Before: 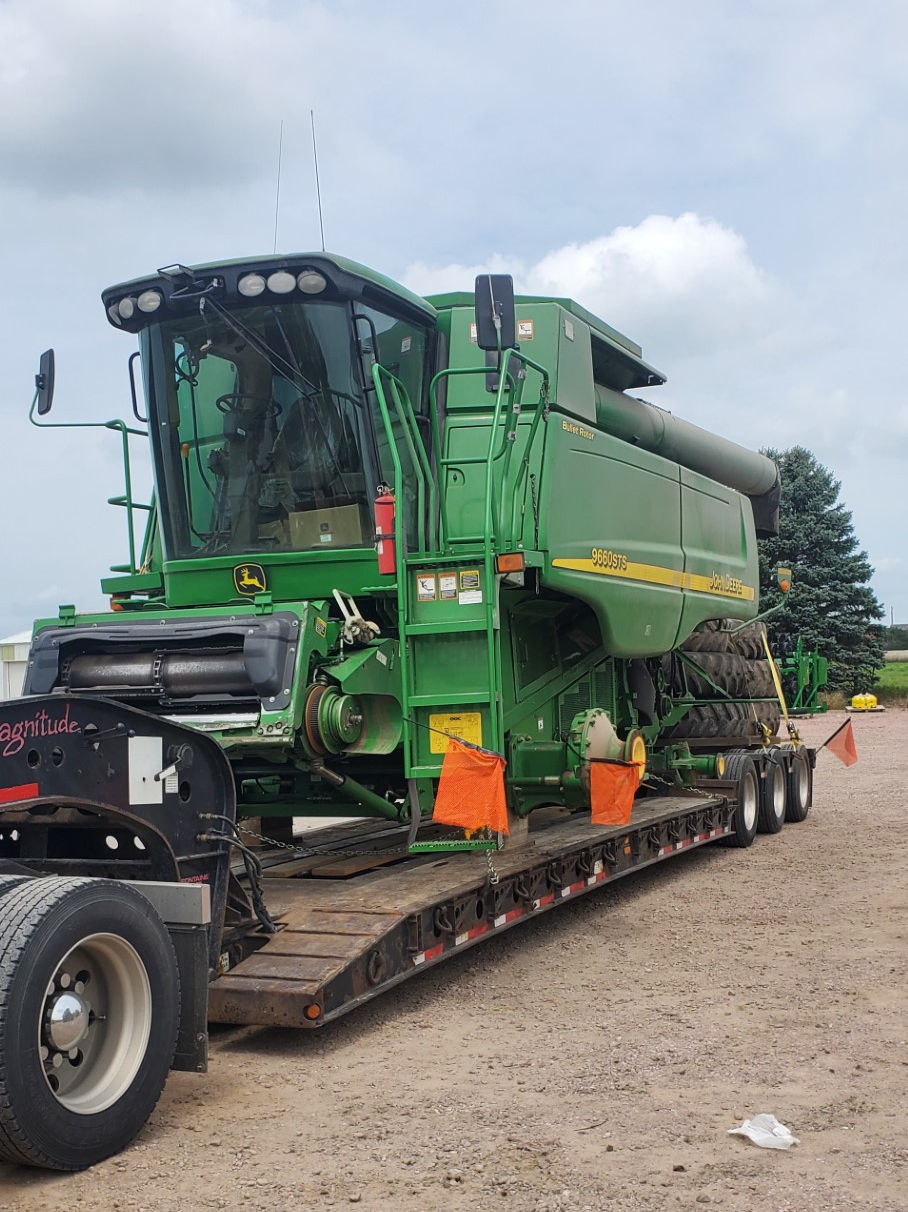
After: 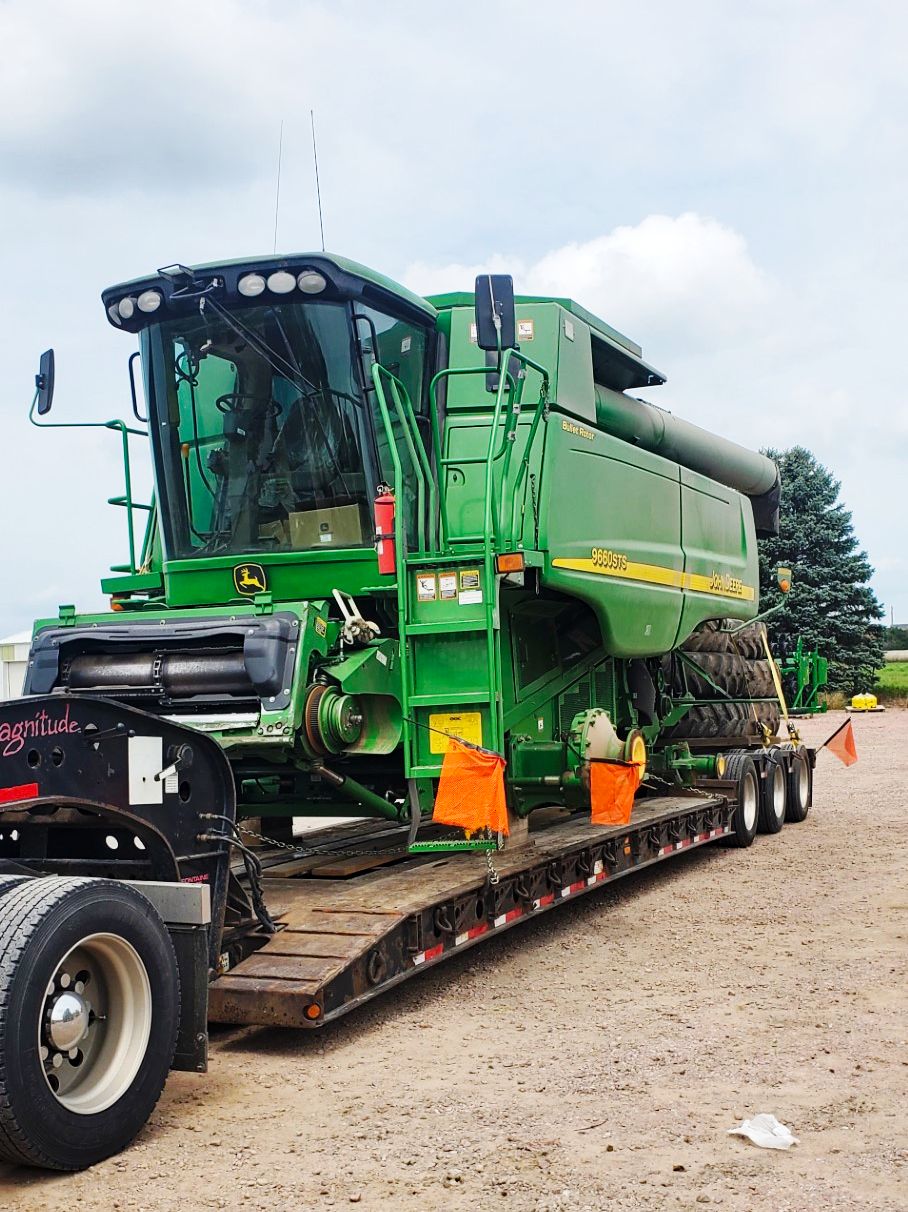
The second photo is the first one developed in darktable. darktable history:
haze removal: compatibility mode true, adaptive false
base curve: curves: ch0 [(0, 0) (0.032, 0.025) (0.121, 0.166) (0.206, 0.329) (0.605, 0.79) (1, 1)], preserve colors none
